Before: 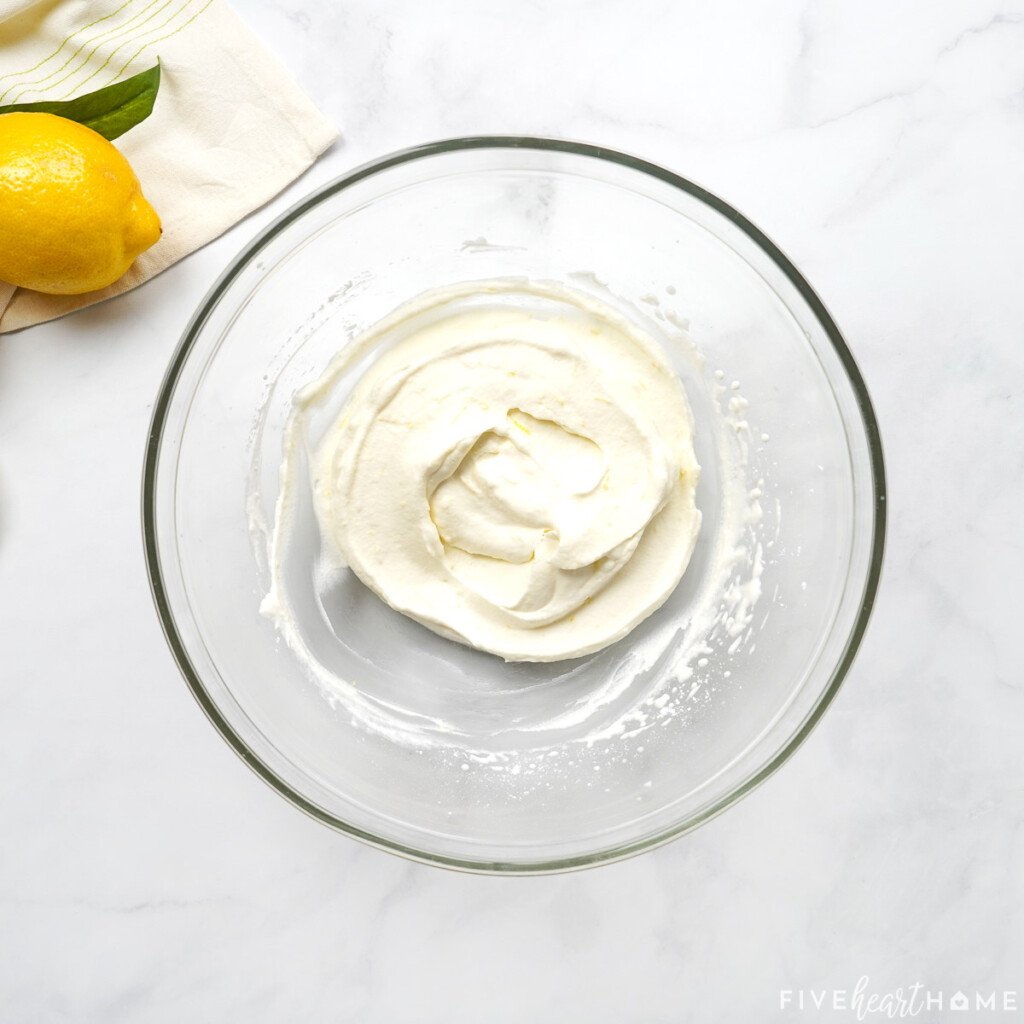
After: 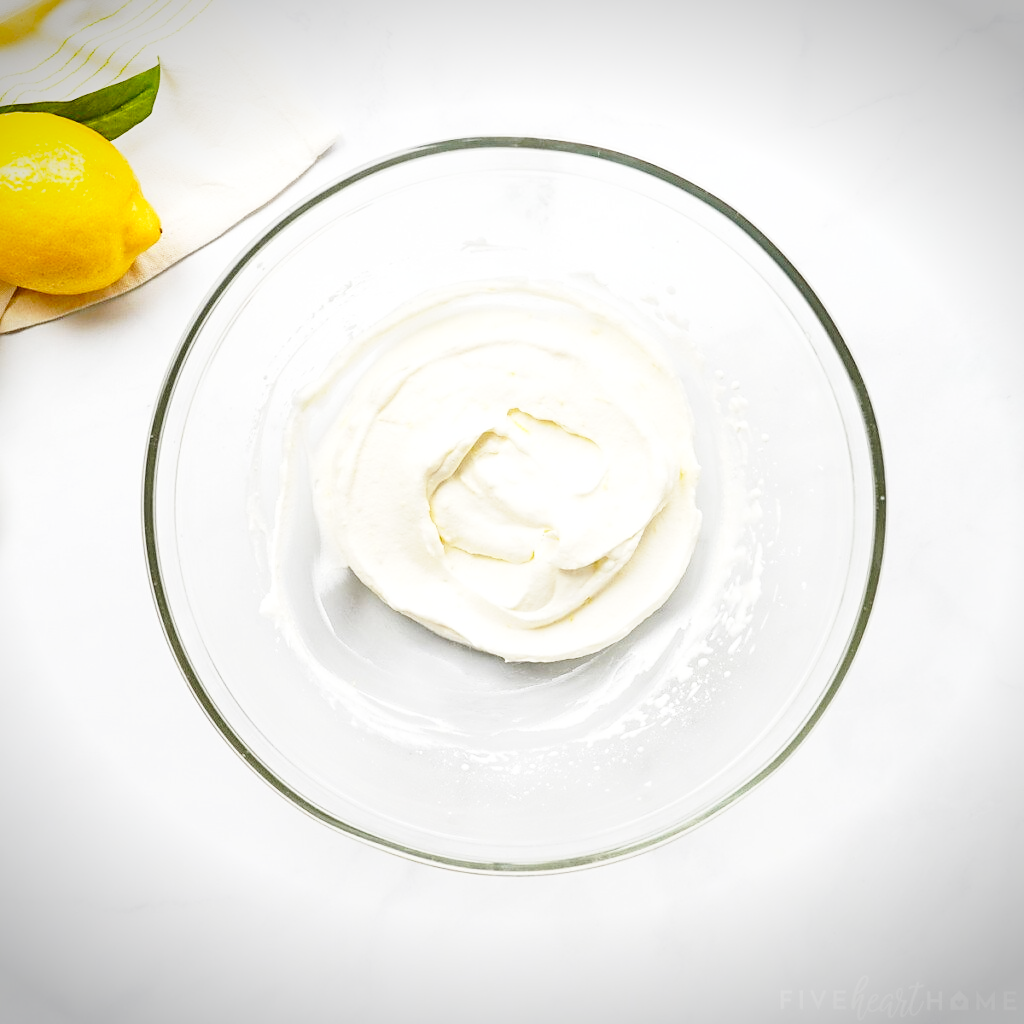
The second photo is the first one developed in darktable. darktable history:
sharpen: radius 1.909, amount 0.412, threshold 1.669
vignetting: fall-off start 97.25%, saturation 0.383, width/height ratio 1.18
base curve: curves: ch0 [(0, 0) (0.028, 0.03) (0.121, 0.232) (0.46, 0.748) (0.859, 0.968) (1, 1)], preserve colors none
